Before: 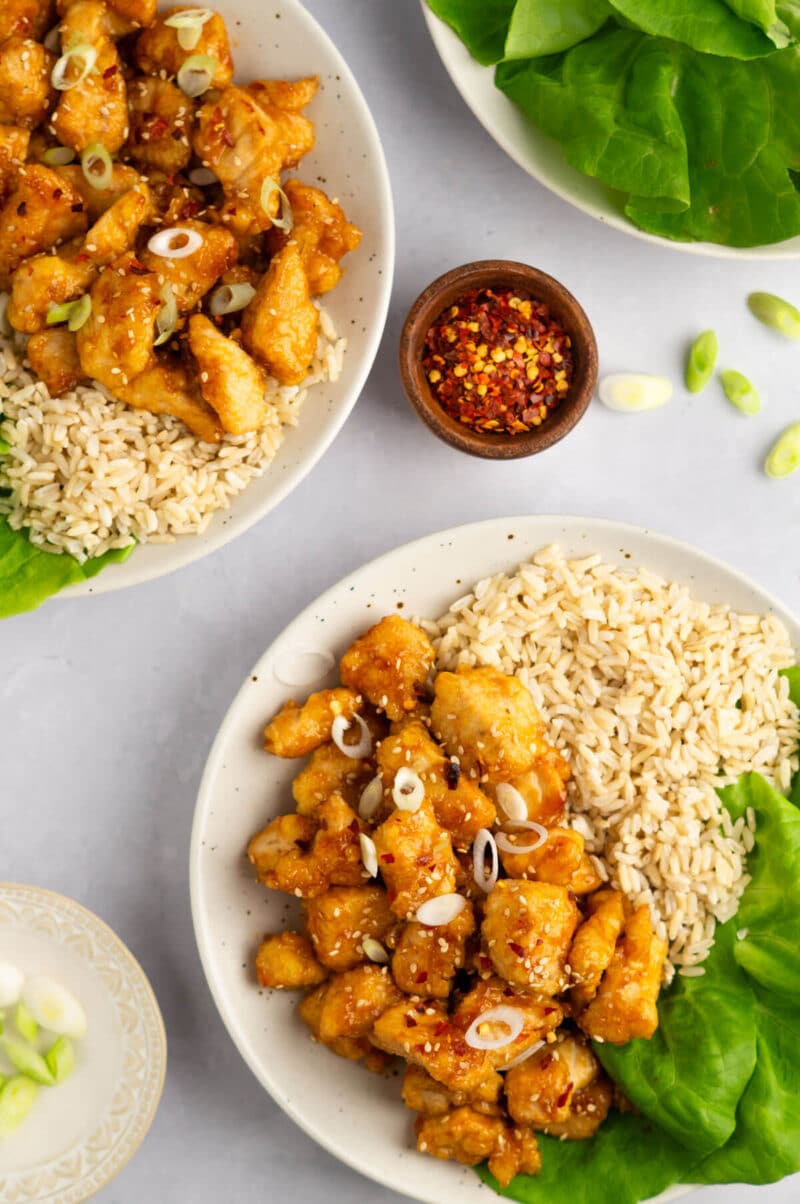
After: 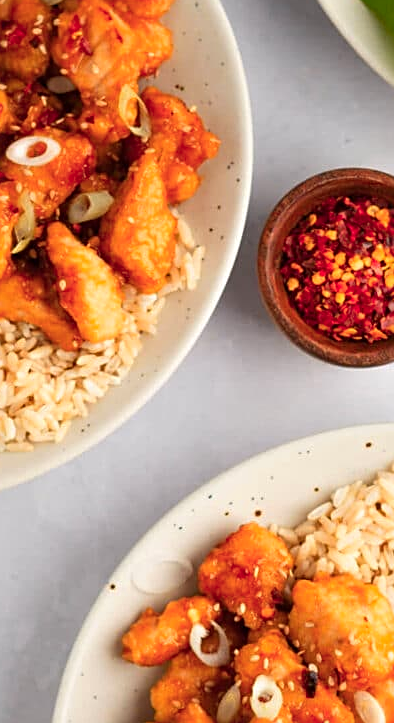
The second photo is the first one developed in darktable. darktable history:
color zones: curves: ch1 [(0.239, 0.552) (0.75, 0.5)]; ch2 [(0.25, 0.462) (0.749, 0.457)], mix 25.94%
crop: left 17.835%, top 7.675%, right 32.881%, bottom 32.213%
exposure: compensate highlight preservation false
sharpen: amount 0.478
